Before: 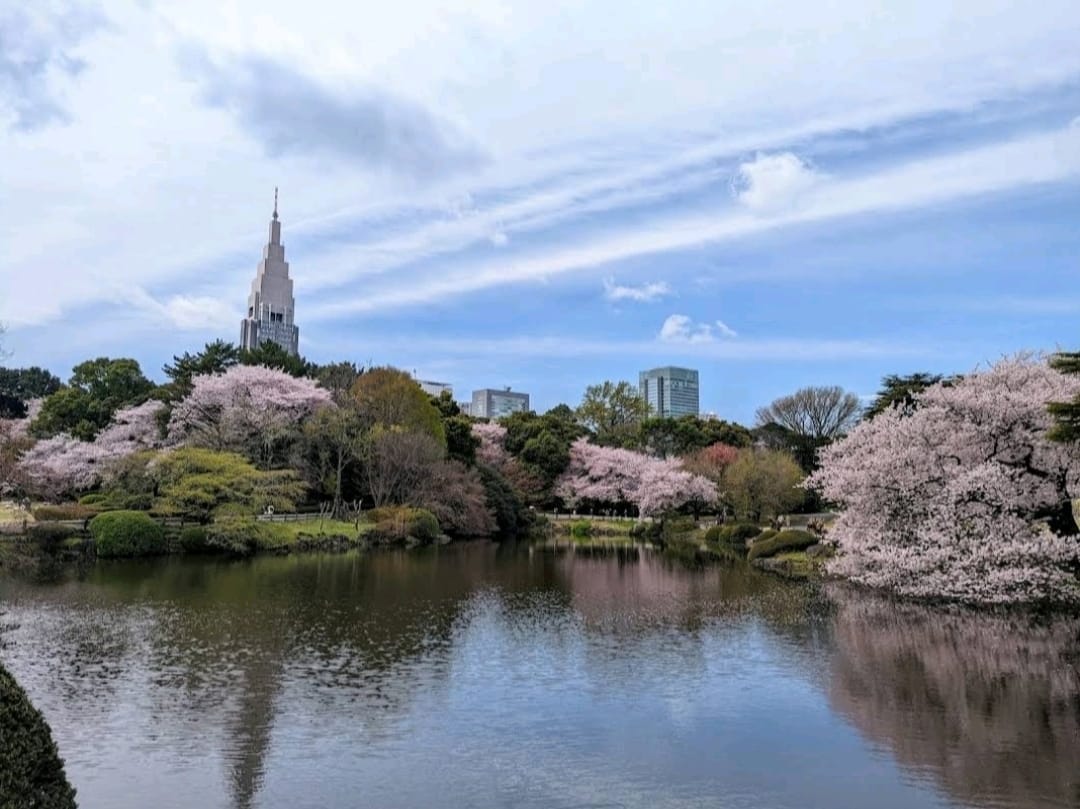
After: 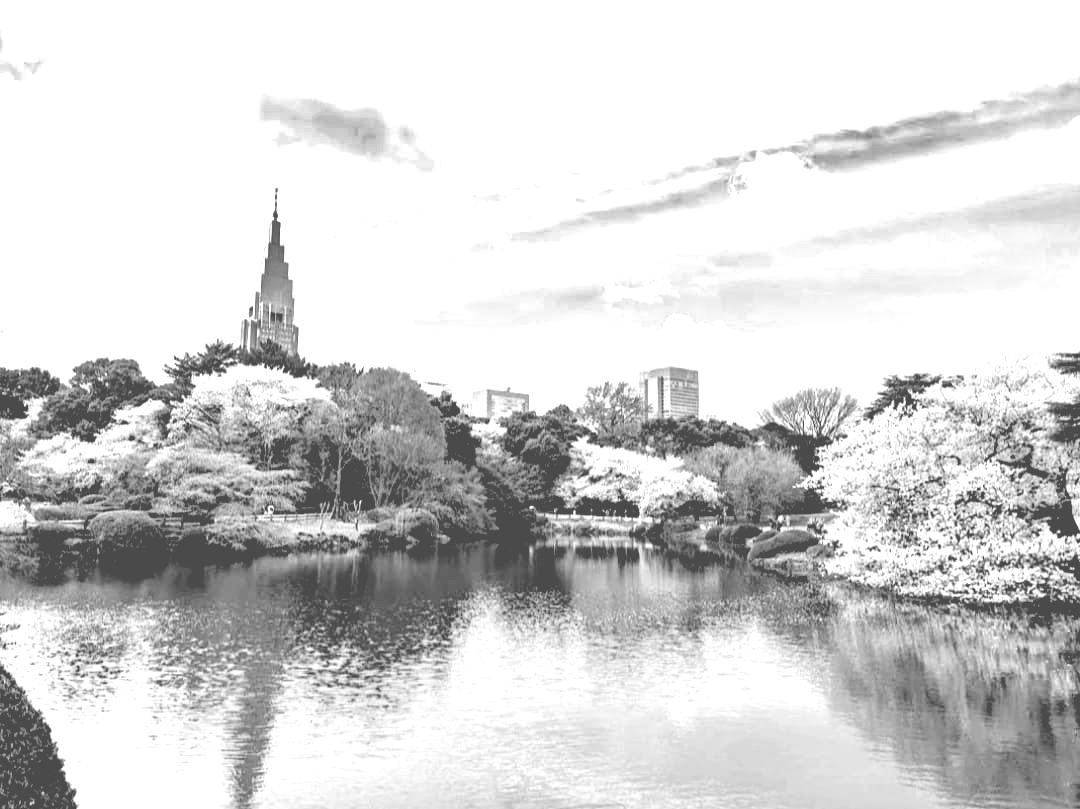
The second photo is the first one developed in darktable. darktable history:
monochrome: a -11.7, b 1.62, size 0.5, highlights 0.38
colorize: hue 34.49°, saturation 35.33%, source mix 100%, lightness 55%, version 1
shadows and highlights: white point adjustment 0.1, highlights -70, soften with gaussian
exposure: black level correction 0.009, exposure 0.014 EV, compensate highlight preservation false
contrast brightness saturation: contrast 0.05, brightness 0.06, saturation 0.01
white balance: red 1.009, blue 1.027
color balance rgb: shadows lift › luminance -21.66%, shadows lift › chroma 6.57%, shadows lift › hue 270°, power › chroma 0.68%, power › hue 60°, highlights gain › luminance 6.08%, highlights gain › chroma 1.33%, highlights gain › hue 90°, global offset › luminance -0.87%, perceptual saturation grading › global saturation 26.86%, perceptual saturation grading › highlights -28.39%, perceptual saturation grading › mid-tones 15.22%, perceptual saturation grading › shadows 33.98%, perceptual brilliance grading › highlights 10%, perceptual brilliance grading › mid-tones 5%
